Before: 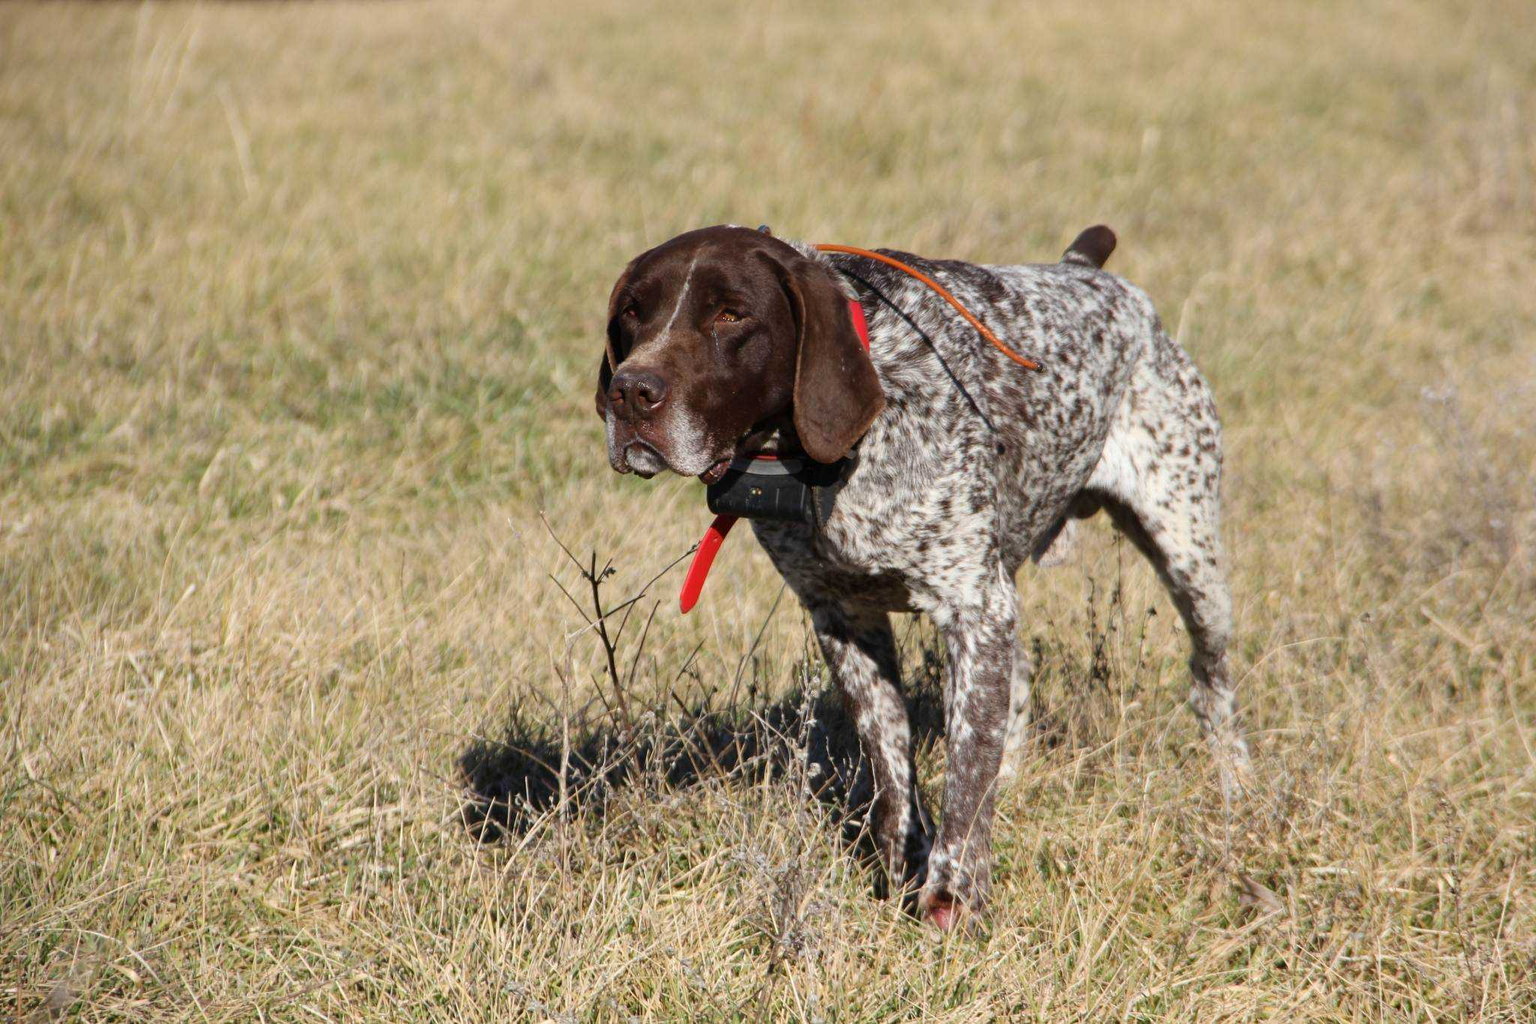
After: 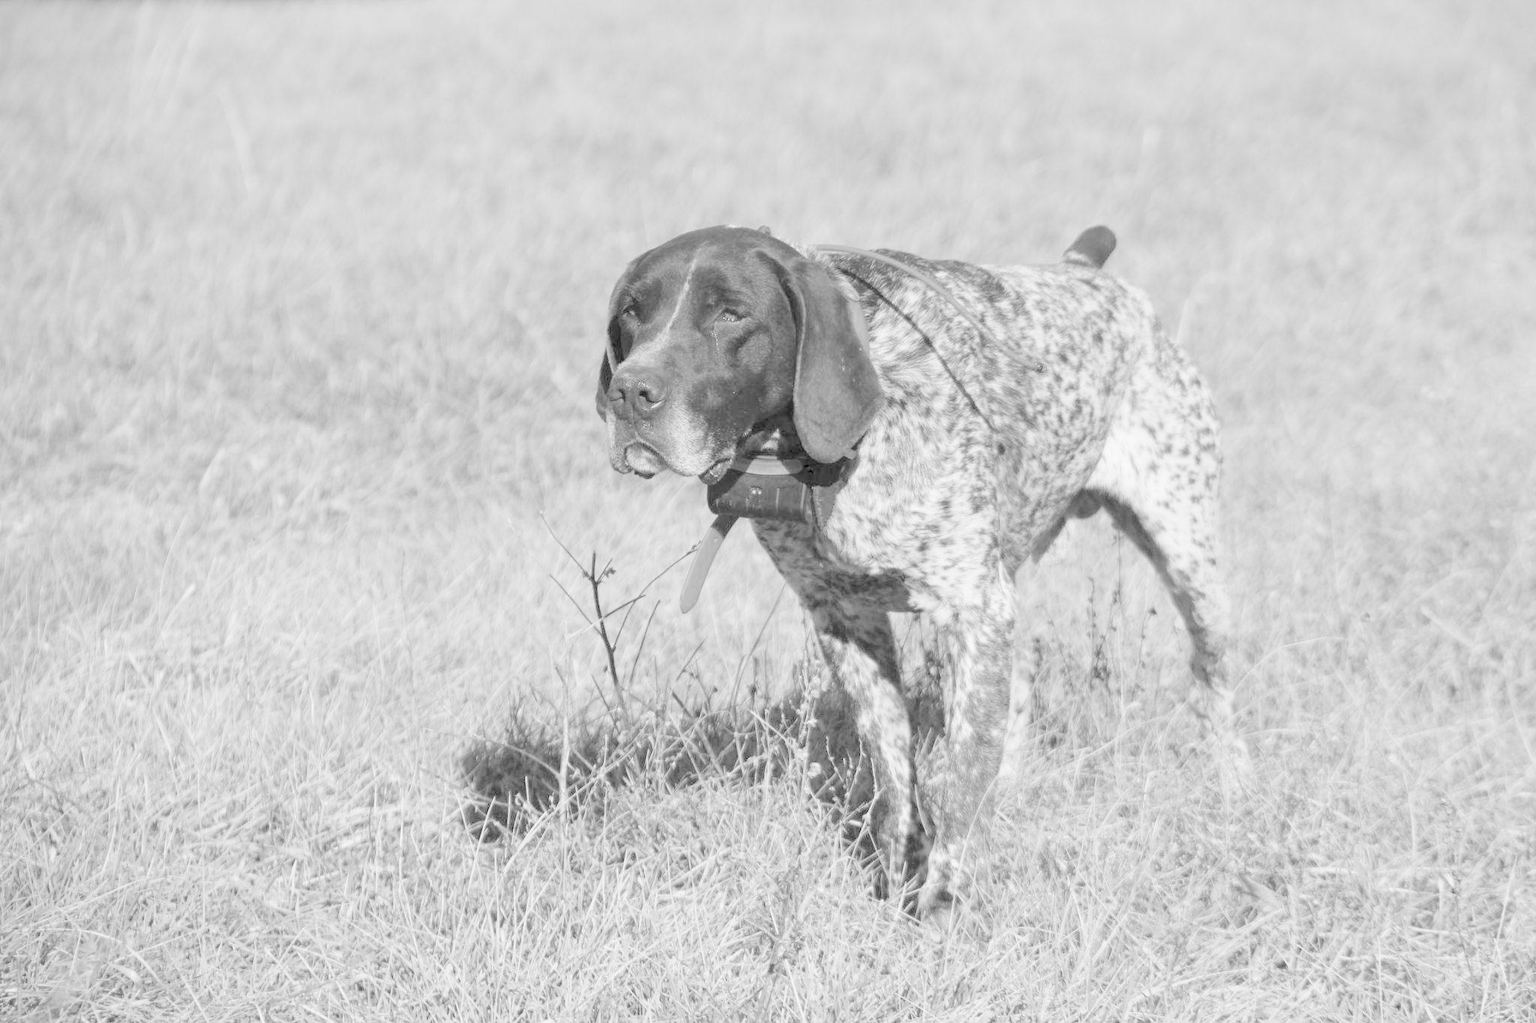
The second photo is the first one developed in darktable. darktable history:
color calibration: output gray [0.22, 0.42, 0.37, 0], gray › normalize channels true, illuminant same as pipeline (D50), adaptation XYZ, x 0.346, y 0.359, gamut compression 0
contrast brightness saturation: brightness 1
